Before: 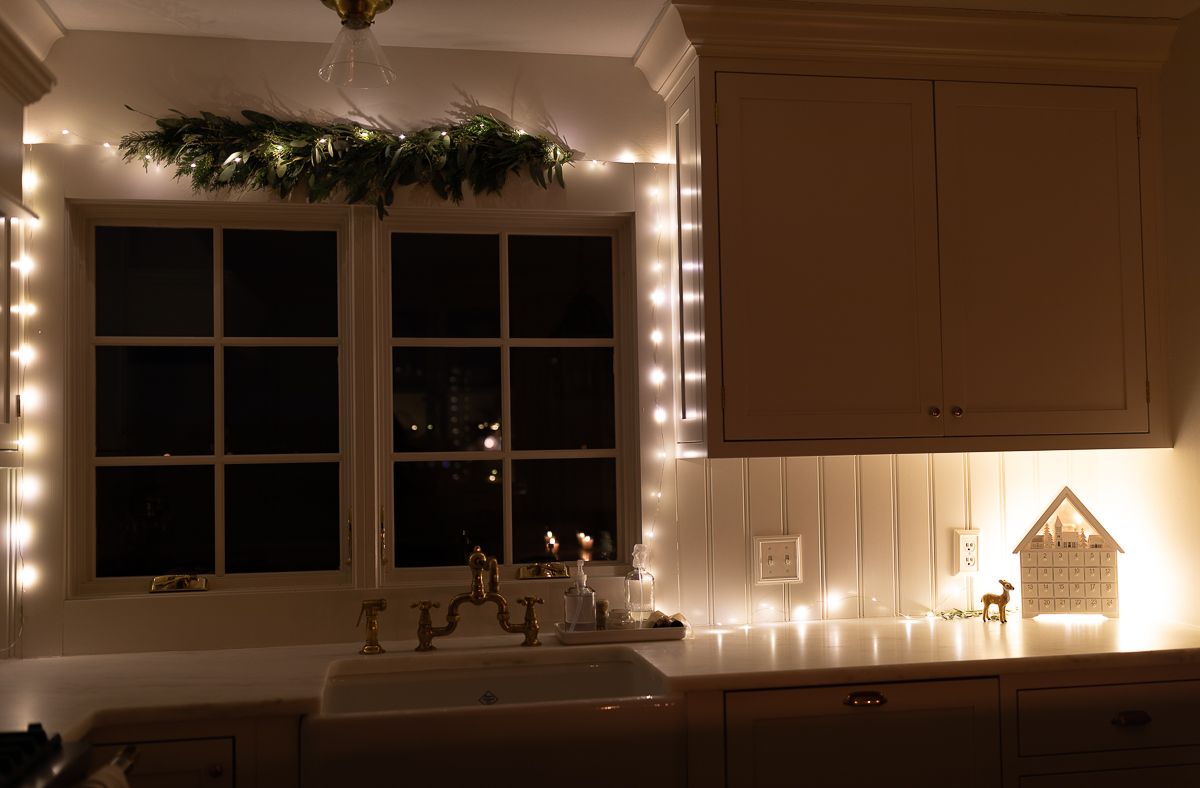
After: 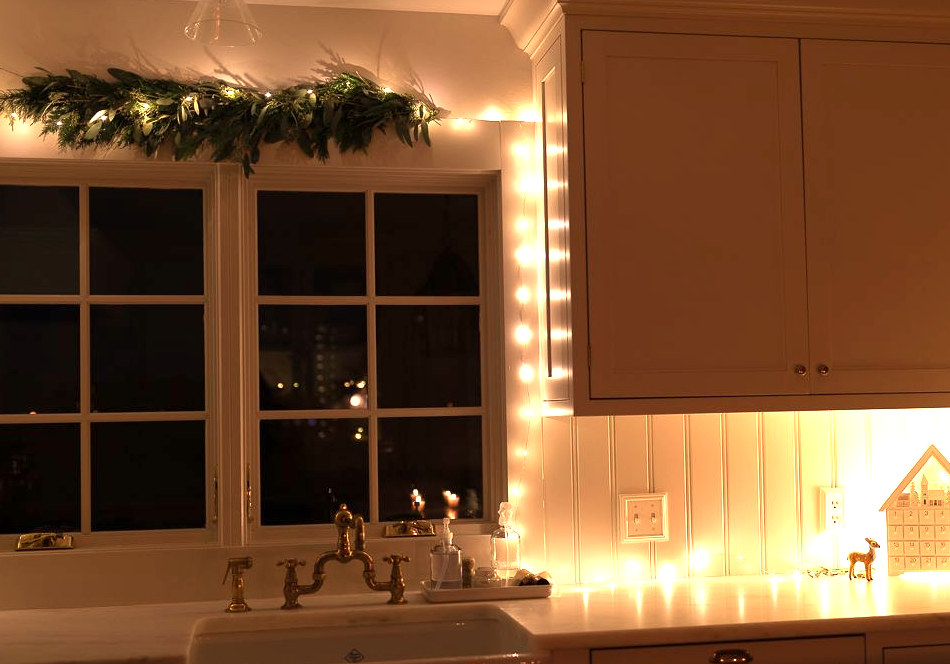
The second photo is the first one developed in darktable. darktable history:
exposure: exposure 1 EV, compensate highlight preservation false
crop: left 11.225%, top 5.381%, right 9.565%, bottom 10.314%
white balance: red 1.138, green 0.996, blue 0.812
